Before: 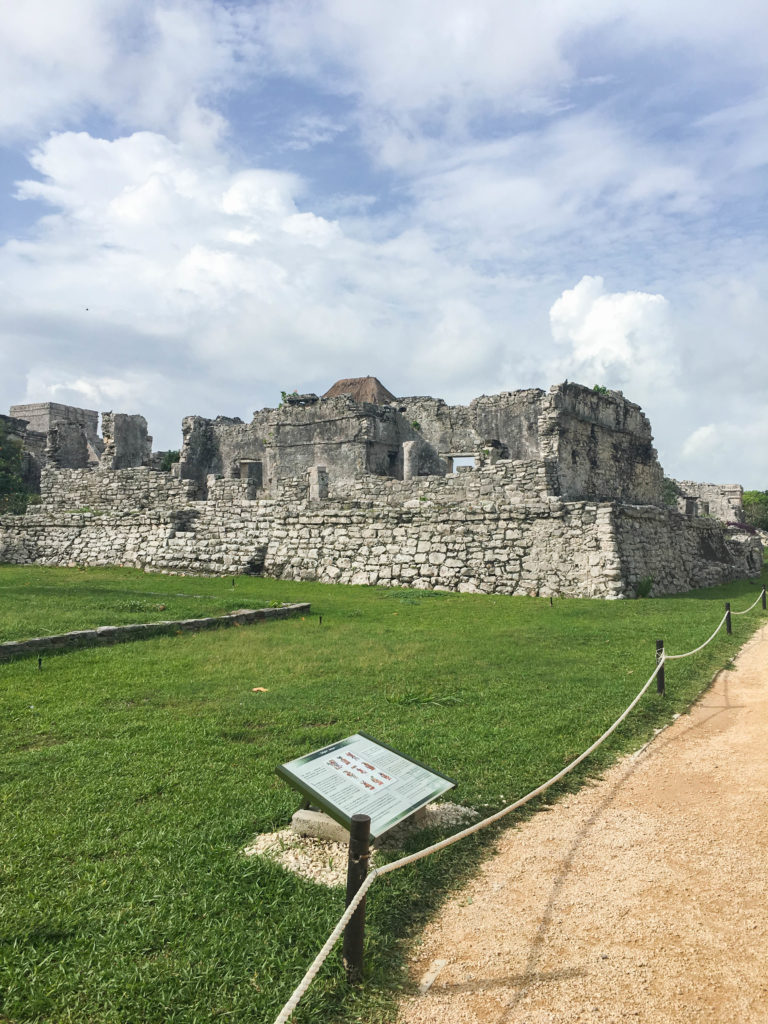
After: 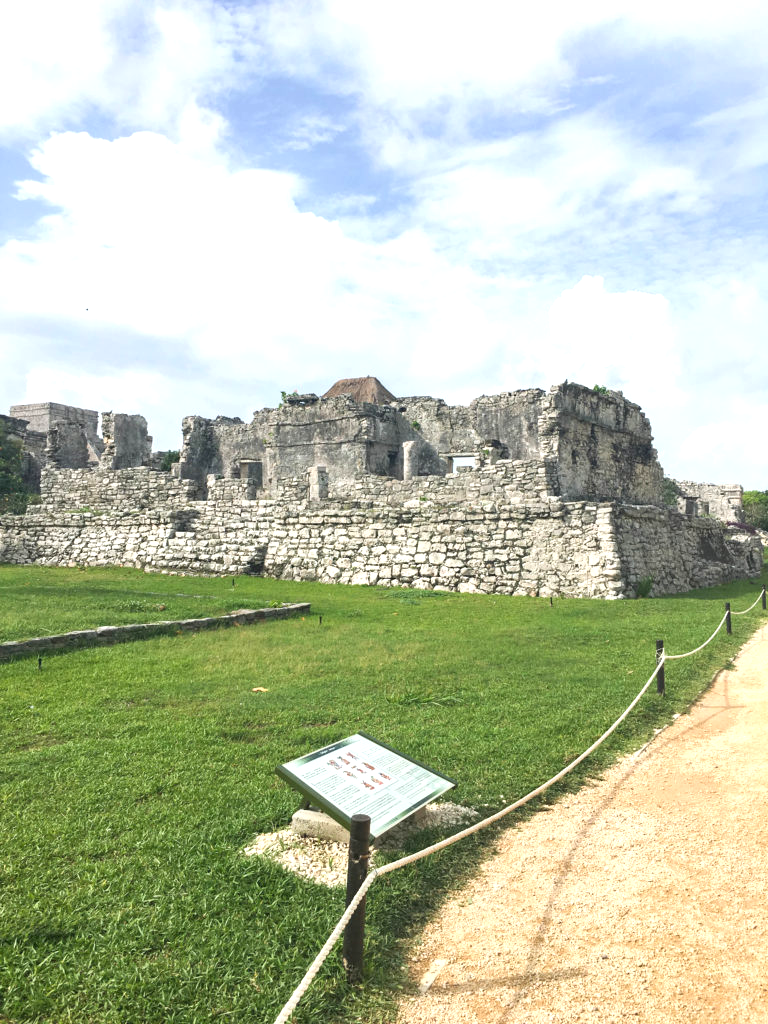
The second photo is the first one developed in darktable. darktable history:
exposure: exposure 0.646 EV, compensate highlight preservation false
